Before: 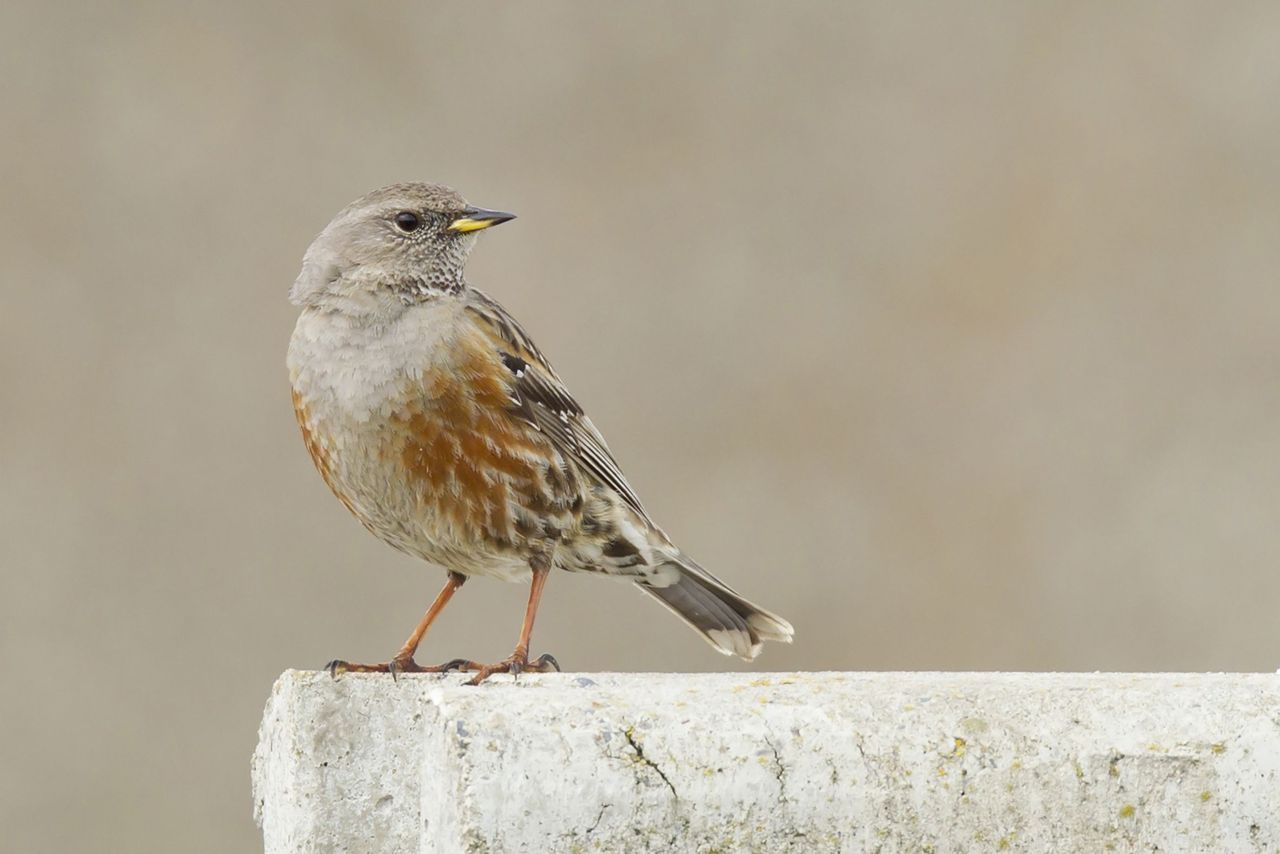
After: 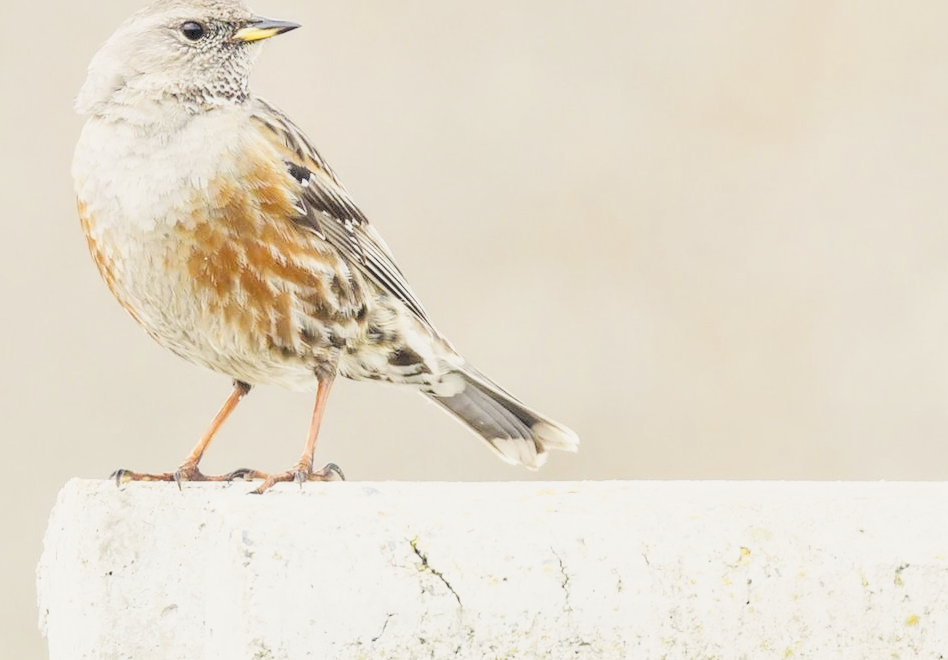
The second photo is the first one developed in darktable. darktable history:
crop: left 16.841%, top 22.481%, right 8.972%
filmic rgb: middle gray luminance 29.92%, black relative exposure -8.91 EV, white relative exposure 6.98 EV, target black luminance 0%, hardness 2.95, latitude 1.53%, contrast 0.961, highlights saturation mix 3.54%, shadows ↔ highlights balance 11.98%
tone curve: curves: ch0 [(0, 0) (0.003, 0.195) (0.011, 0.161) (0.025, 0.21) (0.044, 0.24) (0.069, 0.254) (0.1, 0.283) (0.136, 0.347) (0.177, 0.412) (0.224, 0.455) (0.277, 0.531) (0.335, 0.606) (0.399, 0.679) (0.468, 0.748) (0.543, 0.814) (0.623, 0.876) (0.709, 0.927) (0.801, 0.949) (0.898, 0.962) (1, 1)], preserve colors none
color correction: highlights a* 0.333, highlights b* 2.64, shadows a* -1.08, shadows b* -4.49
local contrast: on, module defaults
